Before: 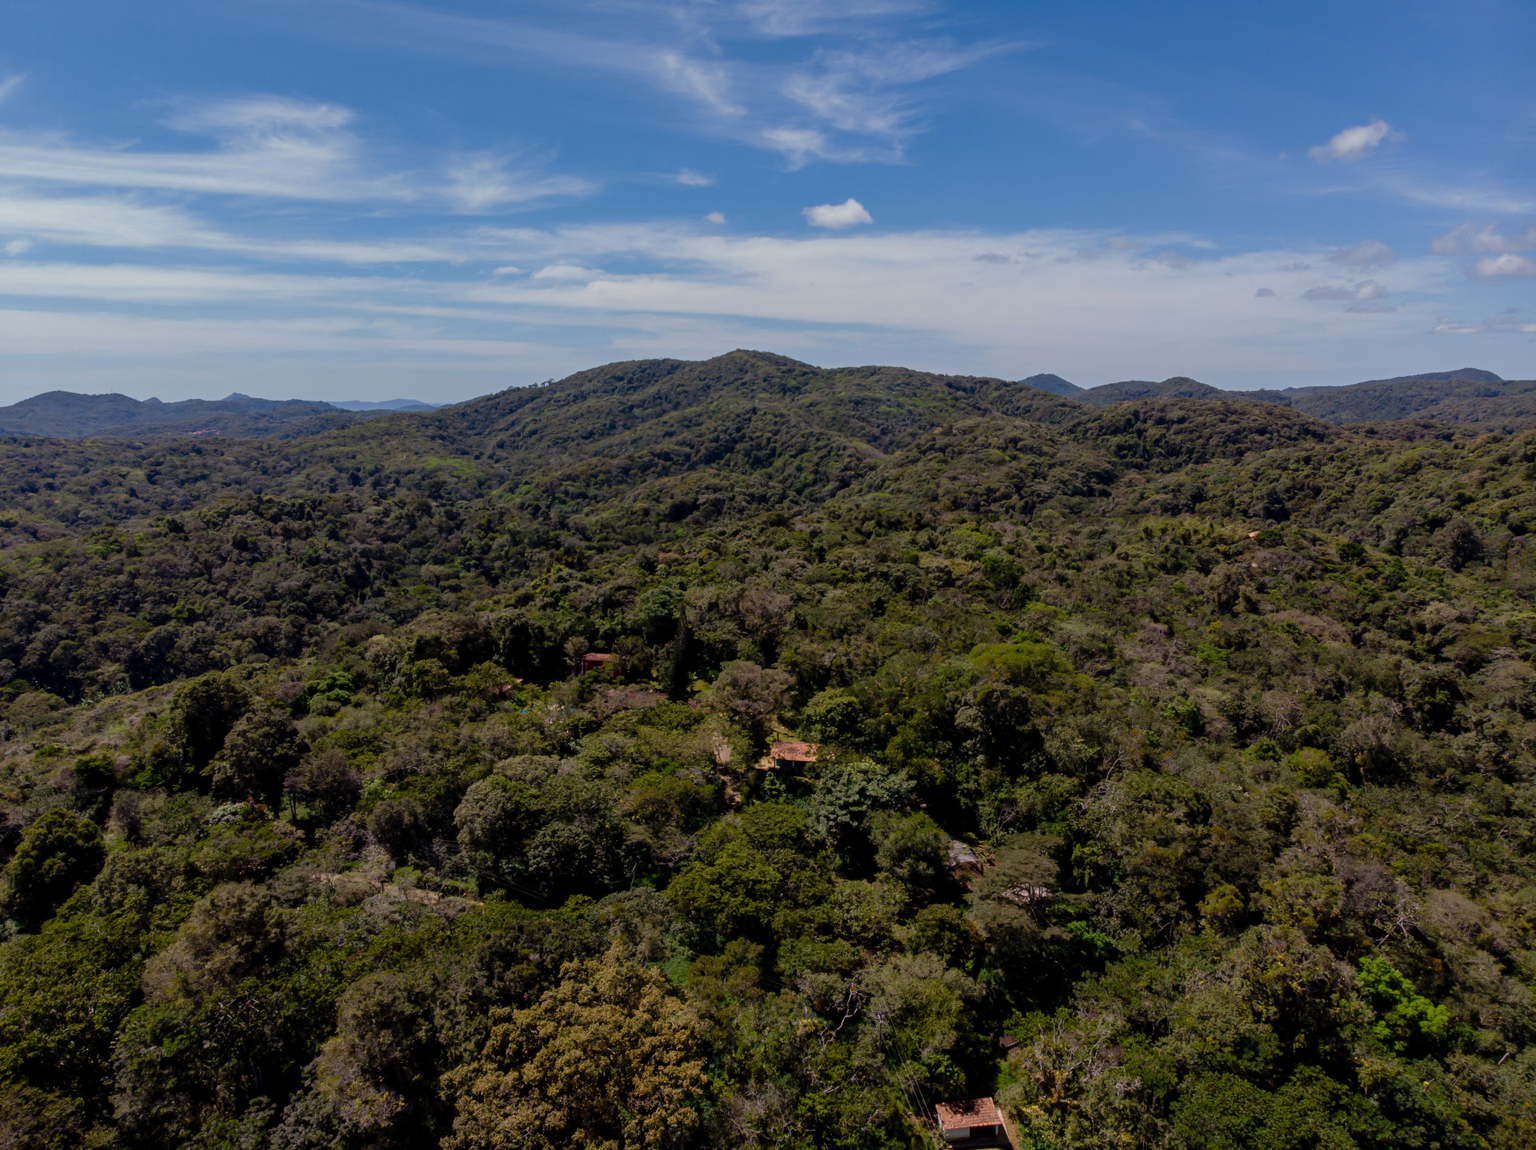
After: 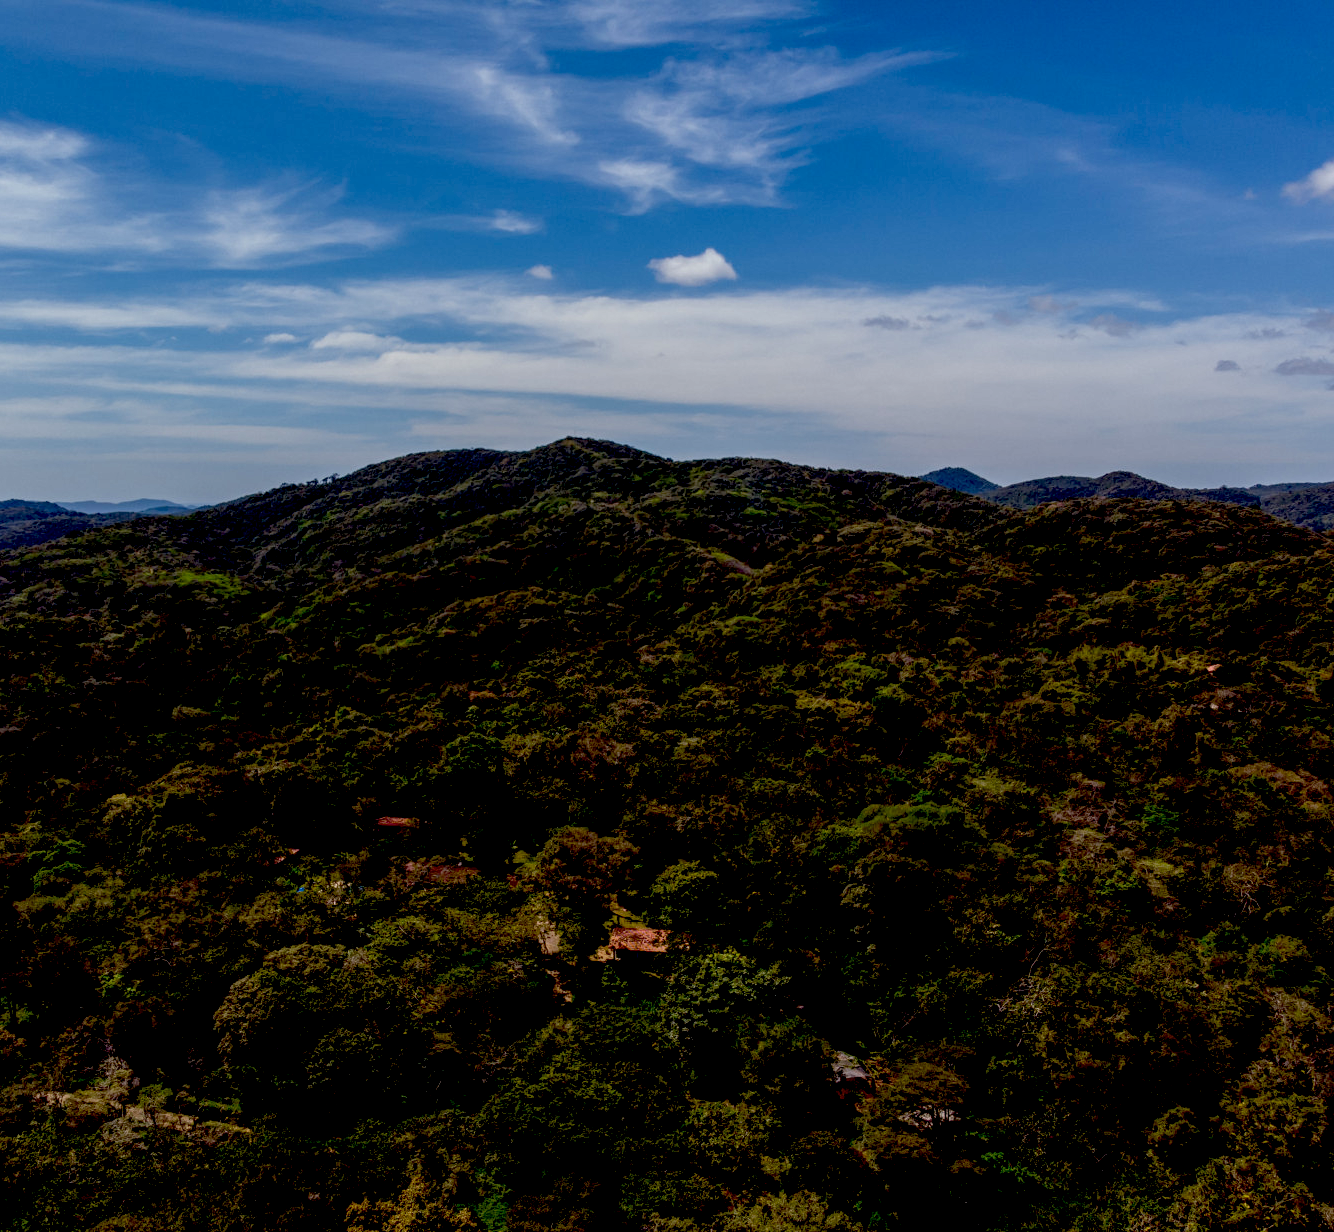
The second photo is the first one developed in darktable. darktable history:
local contrast: detail 130%
crop: left 18.441%, right 12.044%, bottom 14.26%
shadows and highlights: shadows -12.46, white point adjustment 4.04, highlights 27.11
exposure: black level correction 0.057, compensate highlight preservation false
